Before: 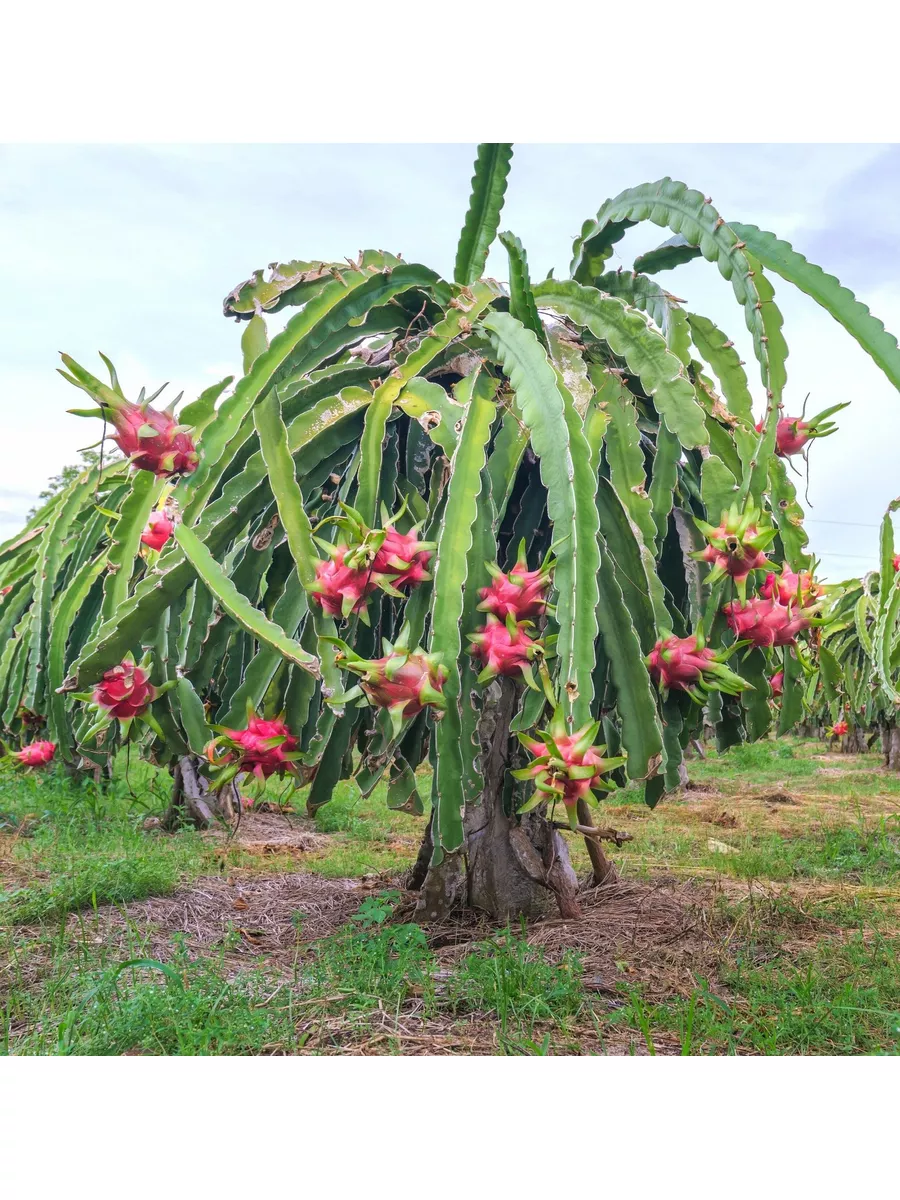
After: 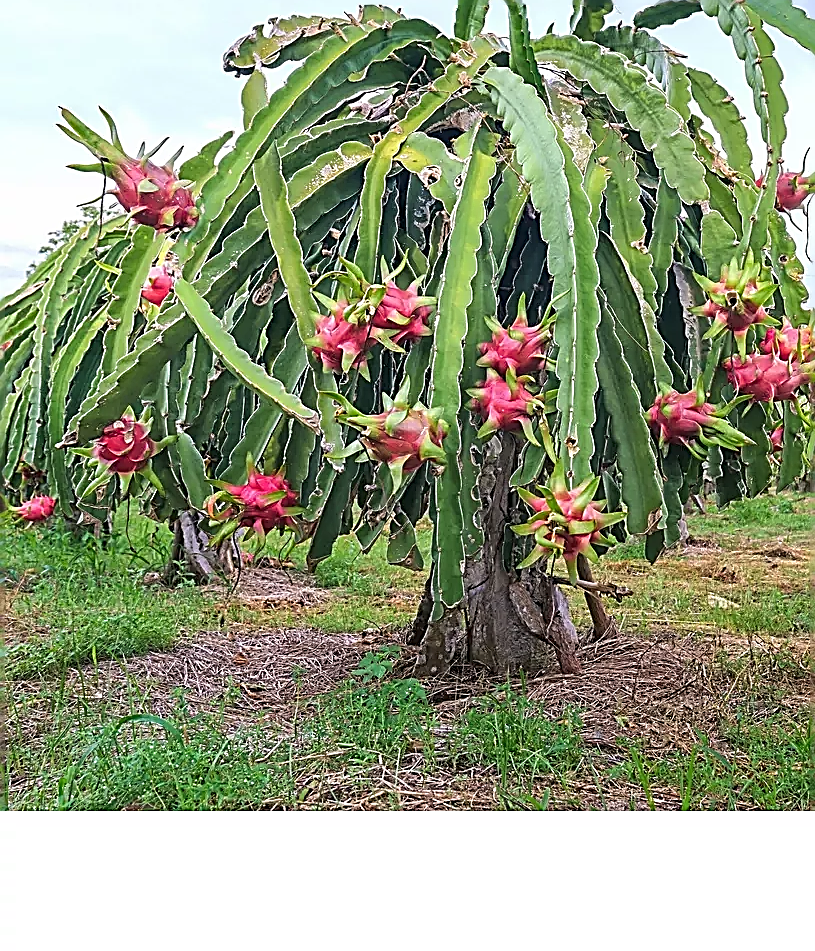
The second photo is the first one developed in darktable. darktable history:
crop: top 20.423%, right 9.334%, bottom 0.256%
sharpen: amount 1.993
